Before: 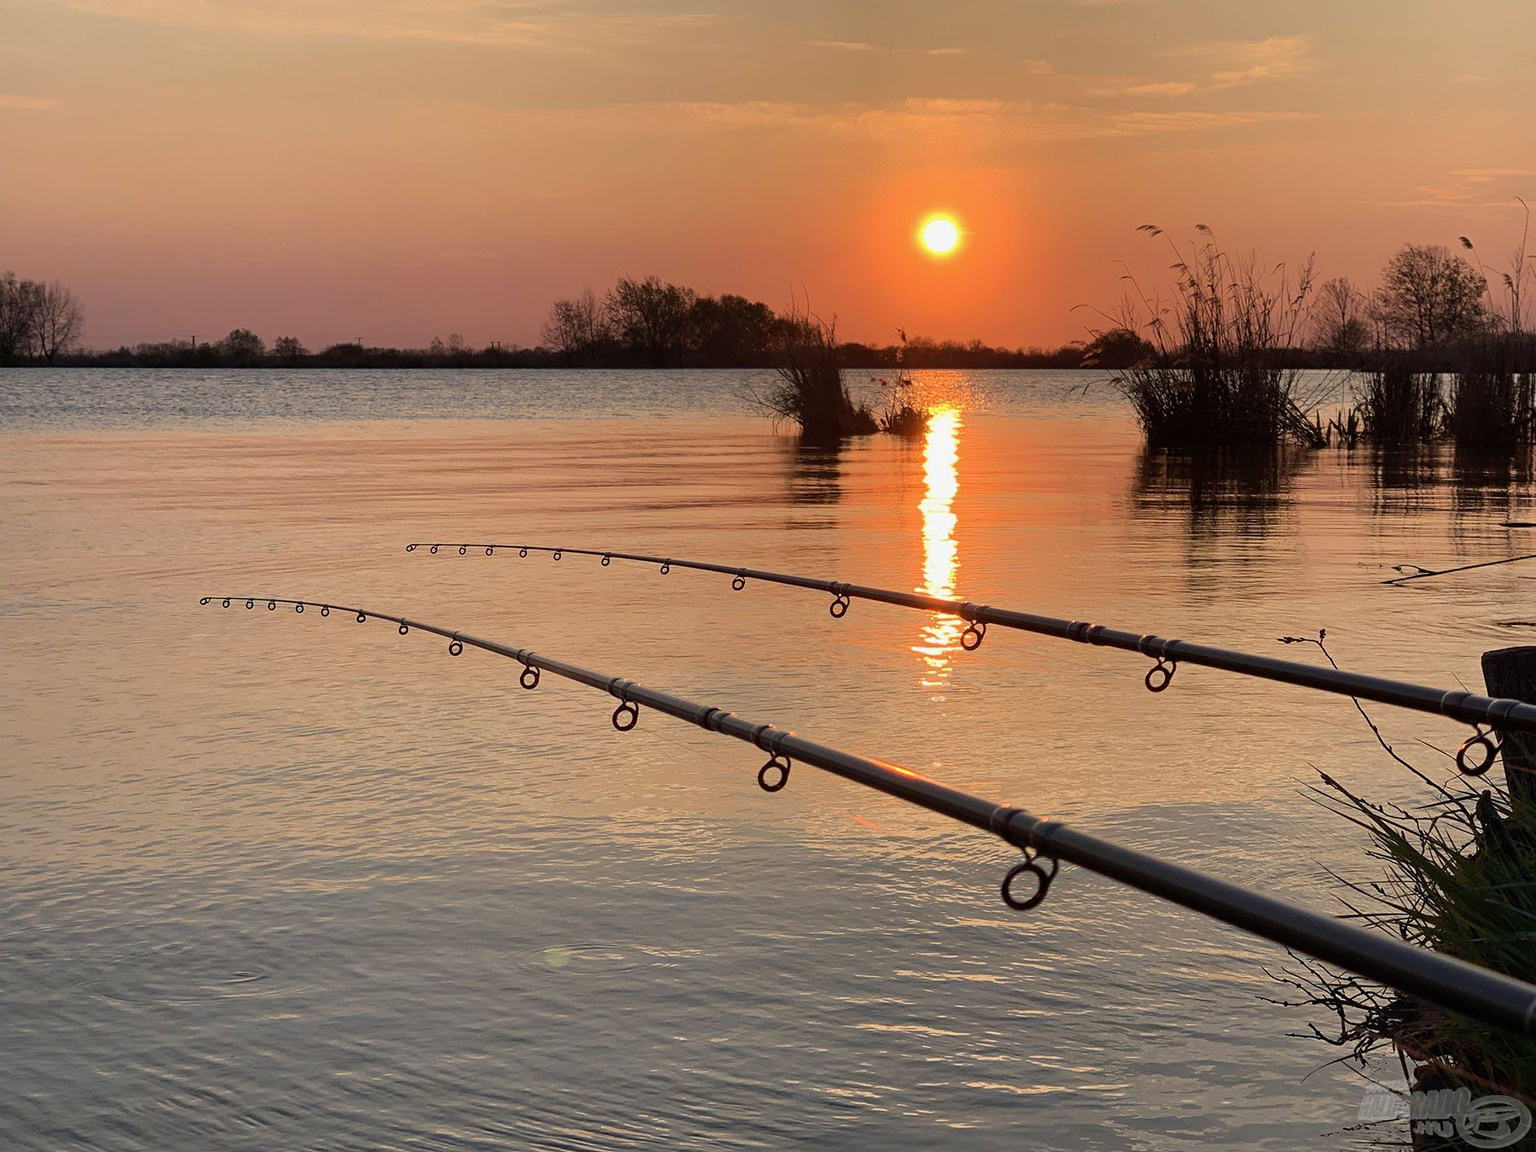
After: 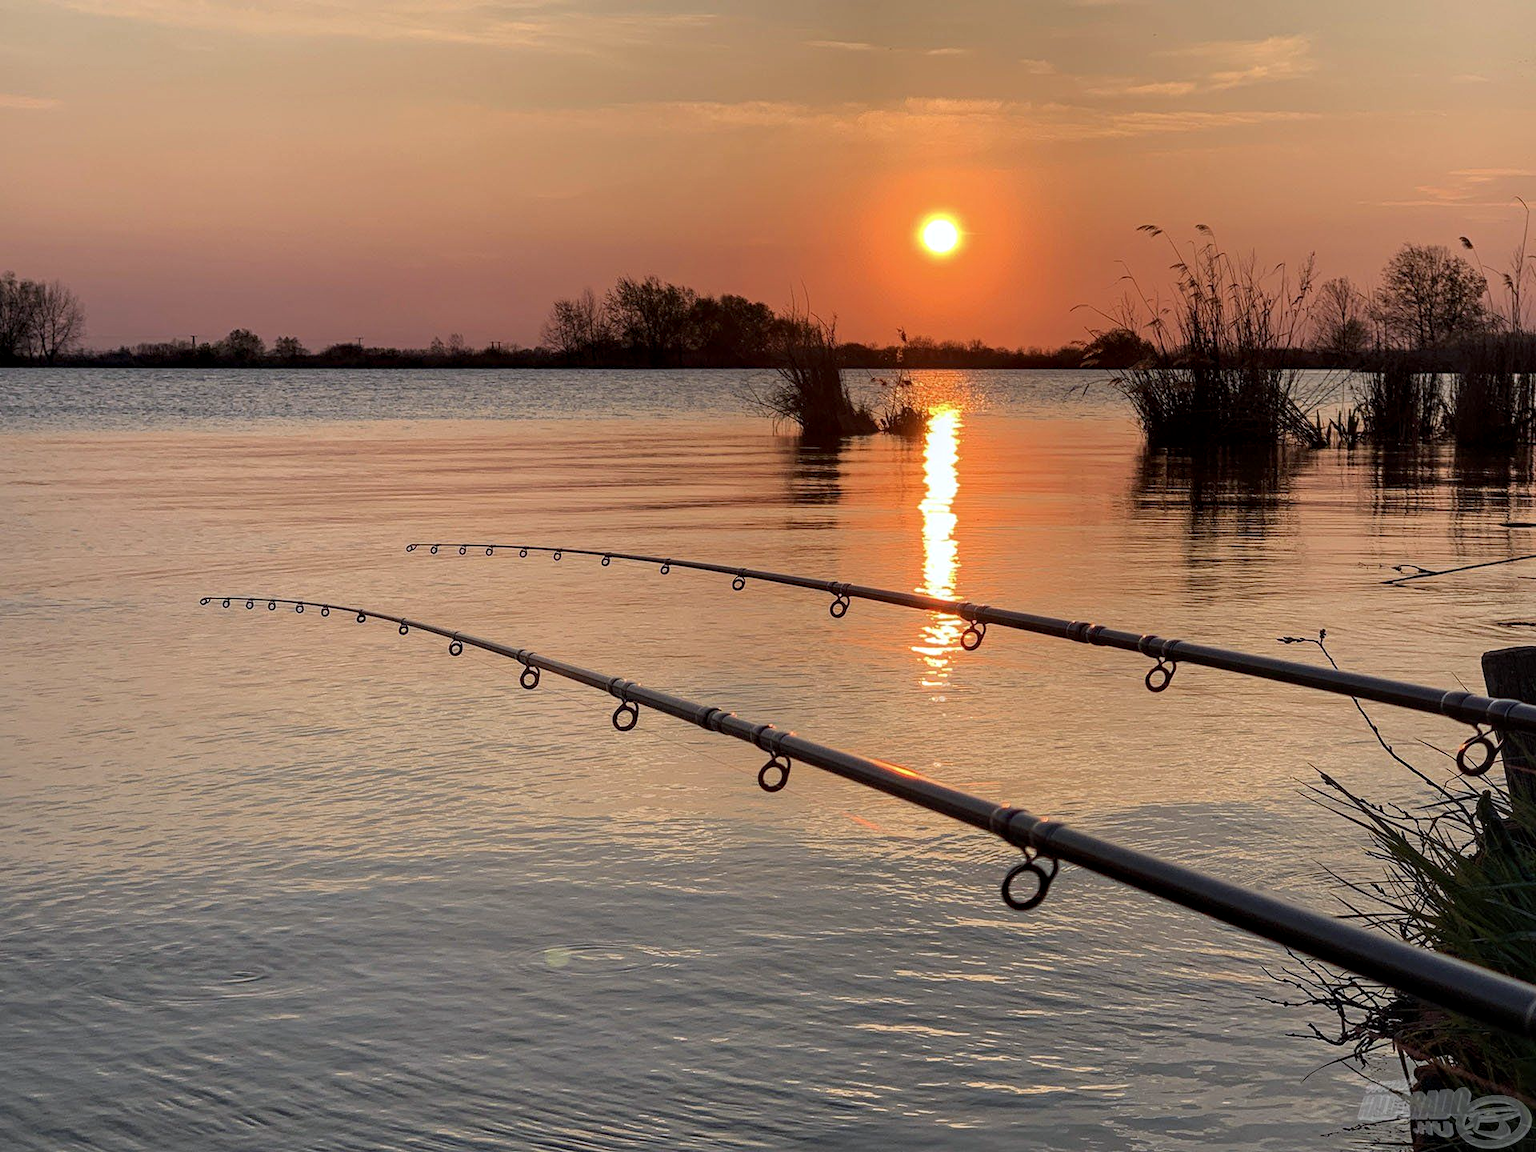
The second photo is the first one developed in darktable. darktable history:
local contrast: on, module defaults
tone equalizer: on, module defaults
white balance: red 0.976, blue 1.04
